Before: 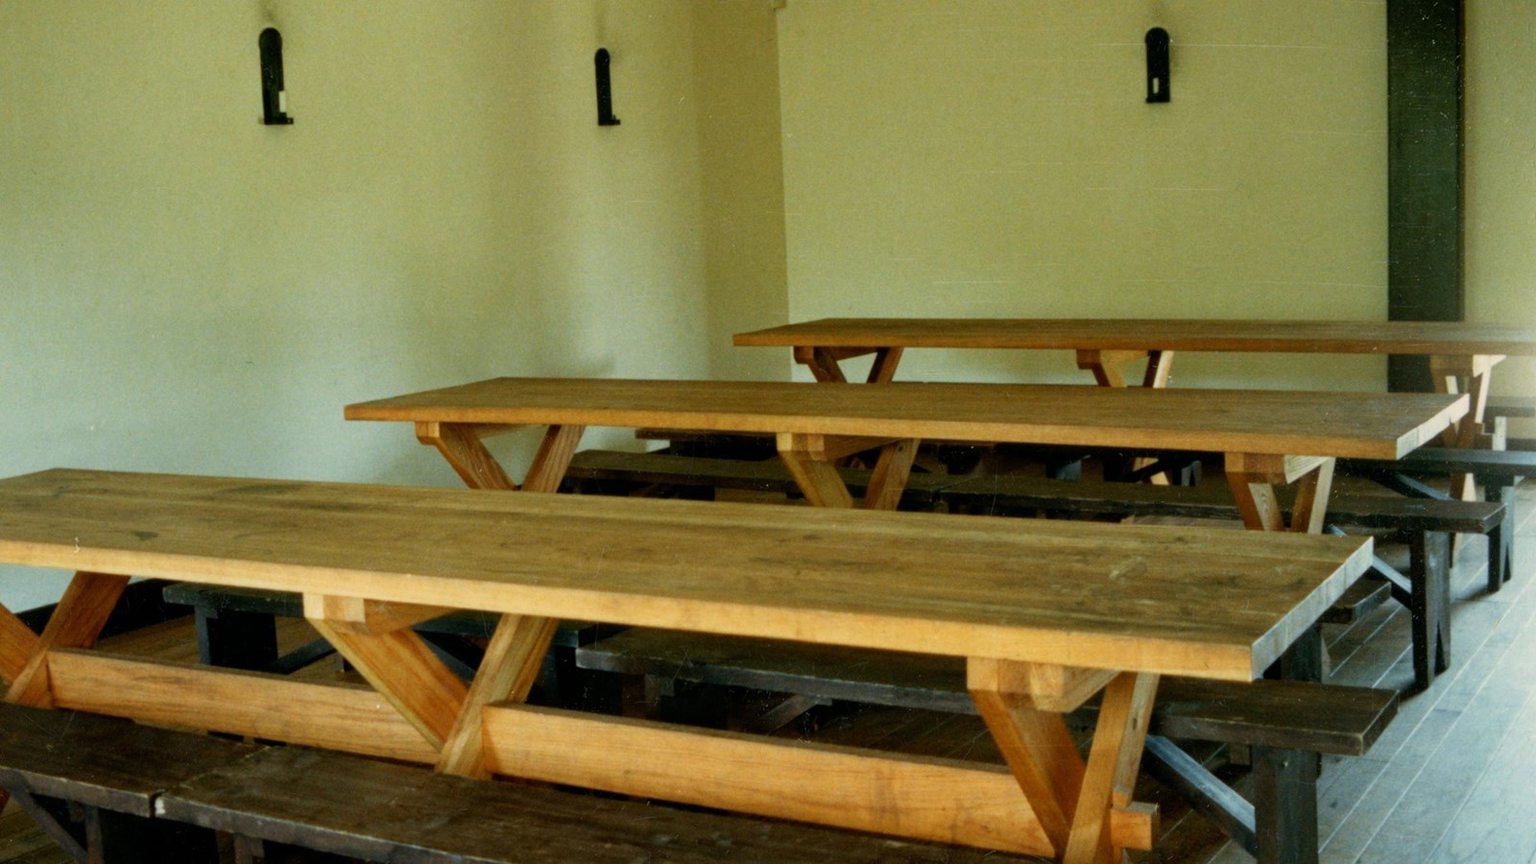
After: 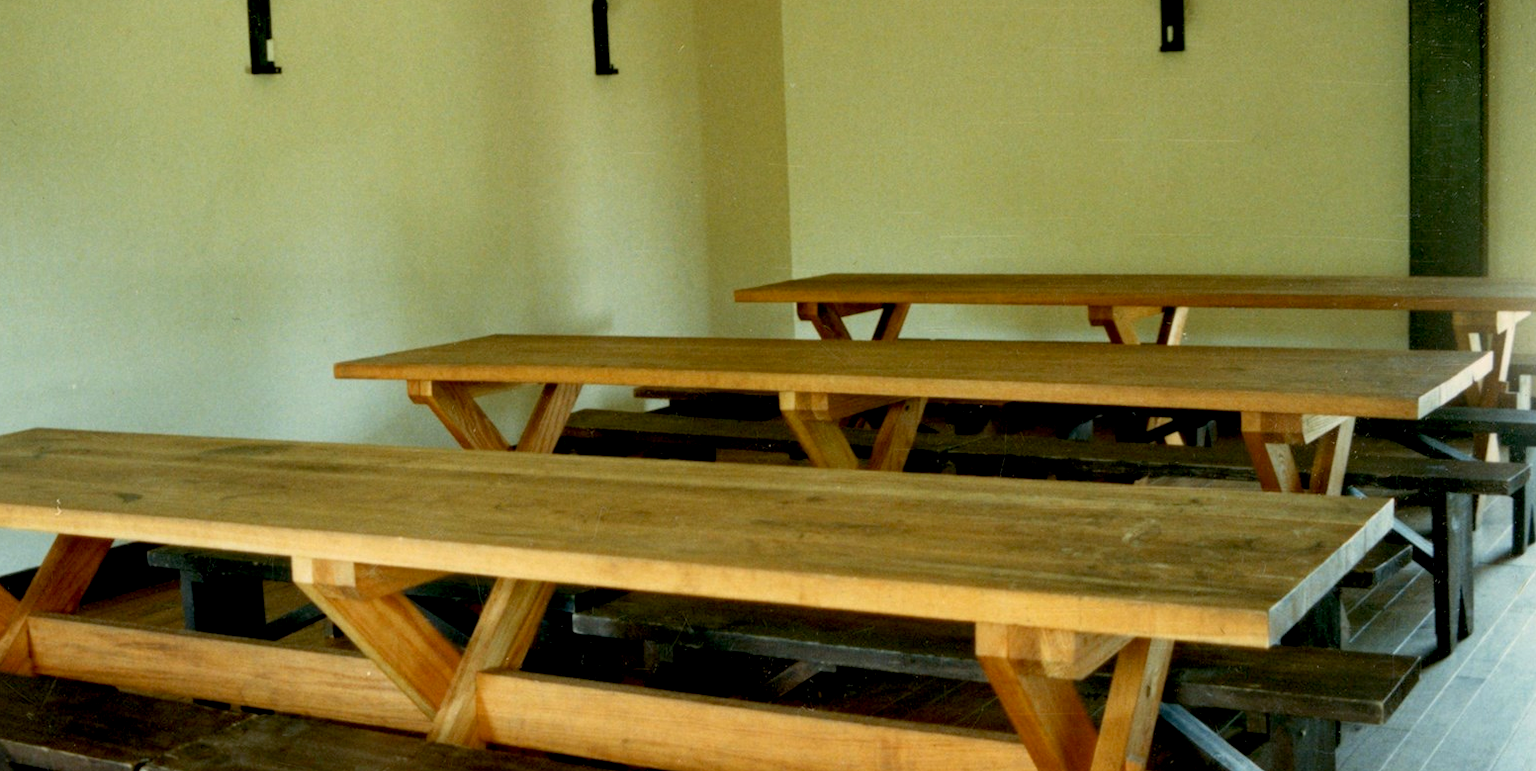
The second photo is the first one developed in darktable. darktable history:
crop: left 1.359%, top 6.162%, right 1.578%, bottom 7.121%
exposure: black level correction 0.007, exposure 0.155 EV, compensate highlight preservation false
